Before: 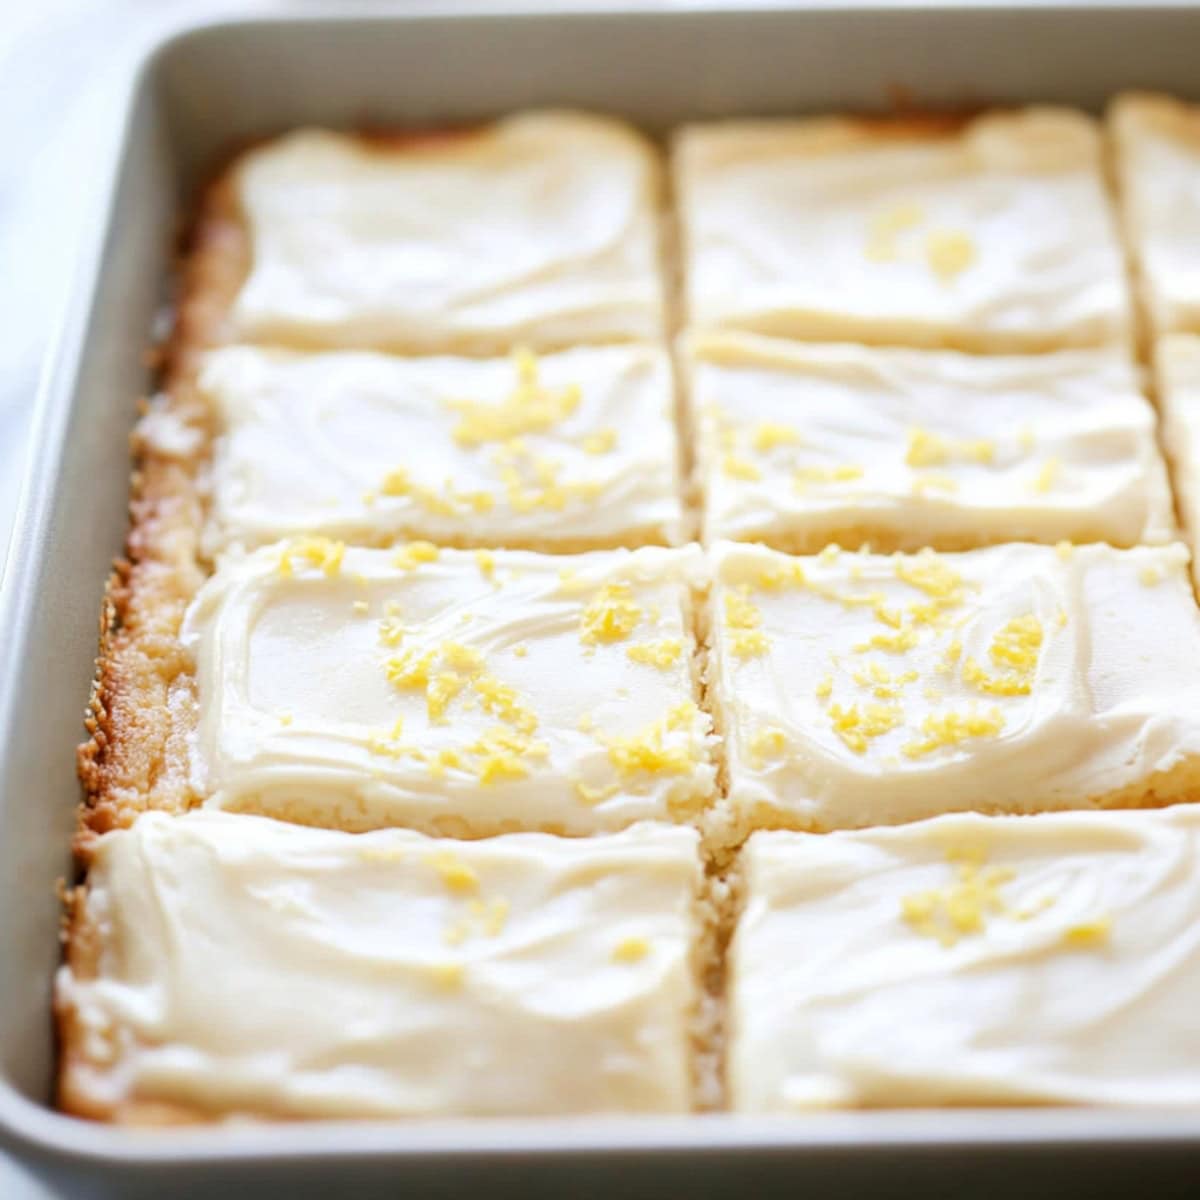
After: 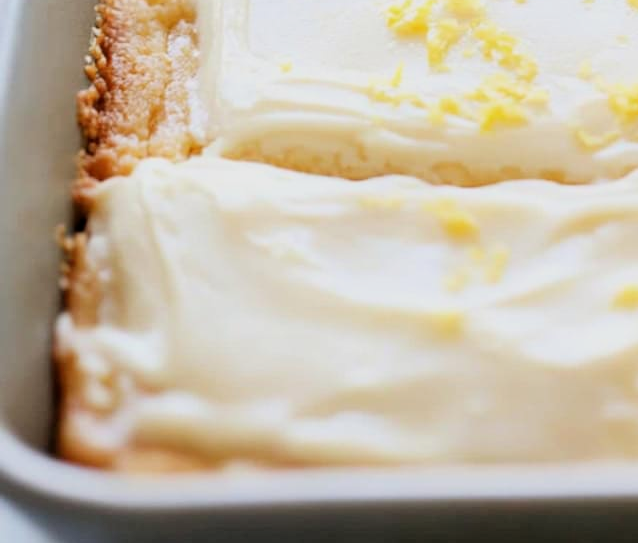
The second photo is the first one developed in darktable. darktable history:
crop and rotate: top 54.496%, right 46.772%, bottom 0.224%
filmic rgb: middle gray luminance 9.1%, black relative exposure -10.68 EV, white relative exposure 3.43 EV, target black luminance 0%, hardness 5.94, latitude 59.59%, contrast 1.09, highlights saturation mix 5.45%, shadows ↔ highlights balance 29.41%, color science v6 (2022)
